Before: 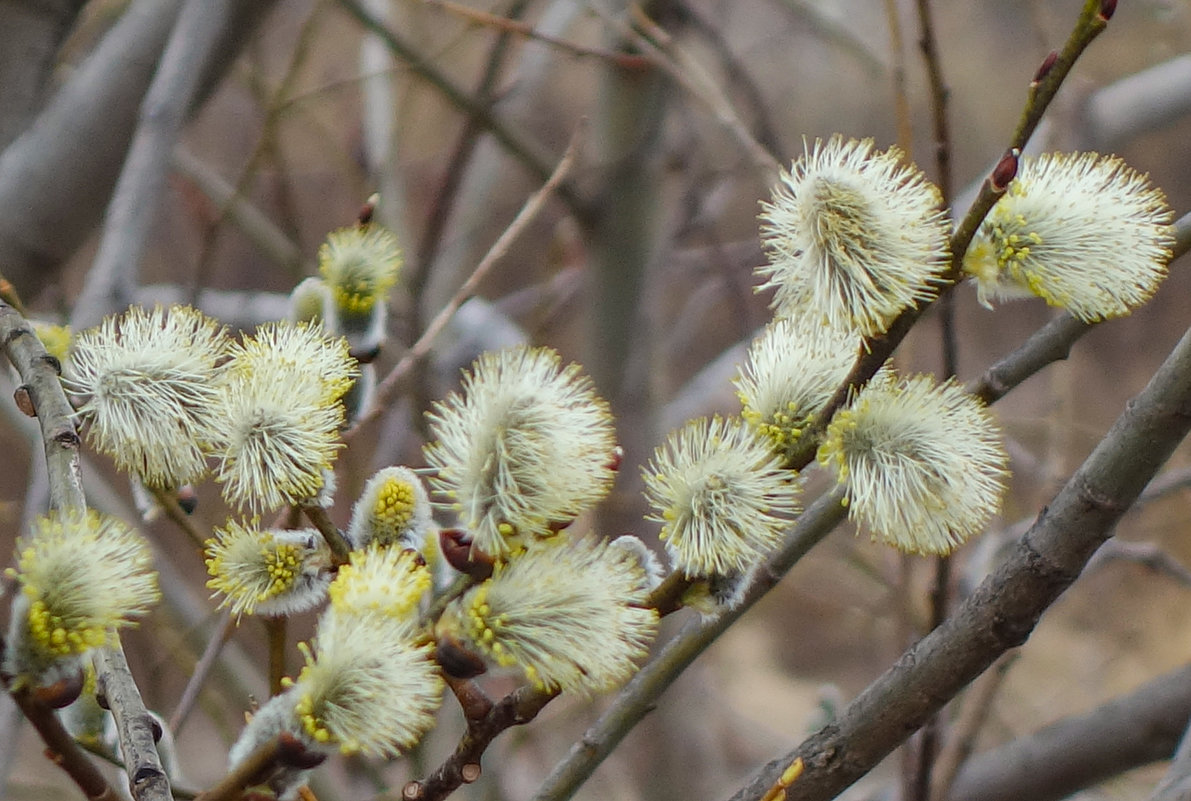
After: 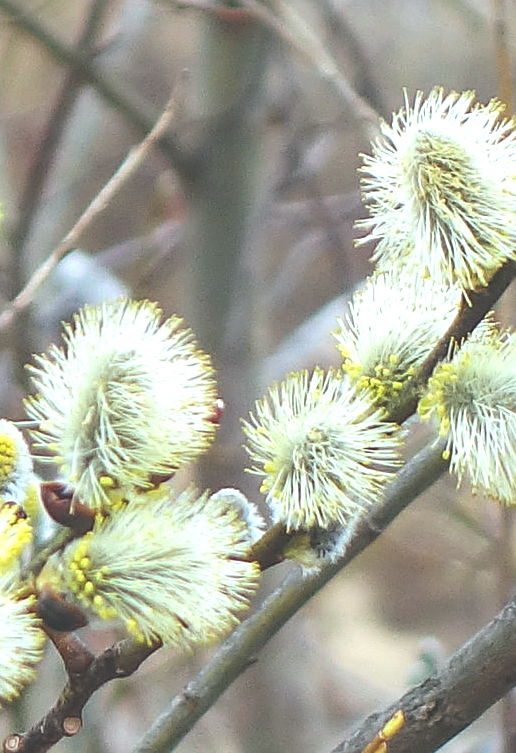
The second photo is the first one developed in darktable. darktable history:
sharpen: amount 0.494
color calibration: illuminant as shot in camera, x 0.36, y 0.362, temperature 4578.49 K, saturation algorithm version 1 (2020)
crop: left 33.558%, top 5.975%, right 23.084%
tone equalizer: -8 EV -0.731 EV, -7 EV -0.739 EV, -6 EV -0.632 EV, -5 EV -0.413 EV, -3 EV 0.387 EV, -2 EV 0.6 EV, -1 EV 0.695 EV, +0 EV 0.755 EV
exposure: black level correction -0.03, compensate exposure bias true, compensate highlight preservation false
color balance rgb: highlights gain › luminance 9.721%, perceptual saturation grading › global saturation 0.597%, global vibrance 20%
